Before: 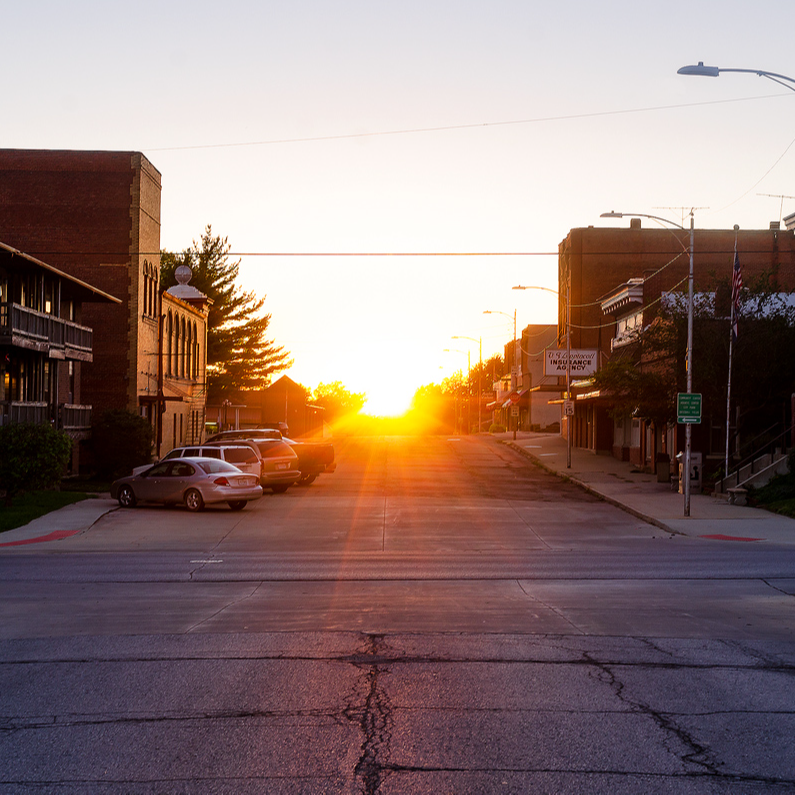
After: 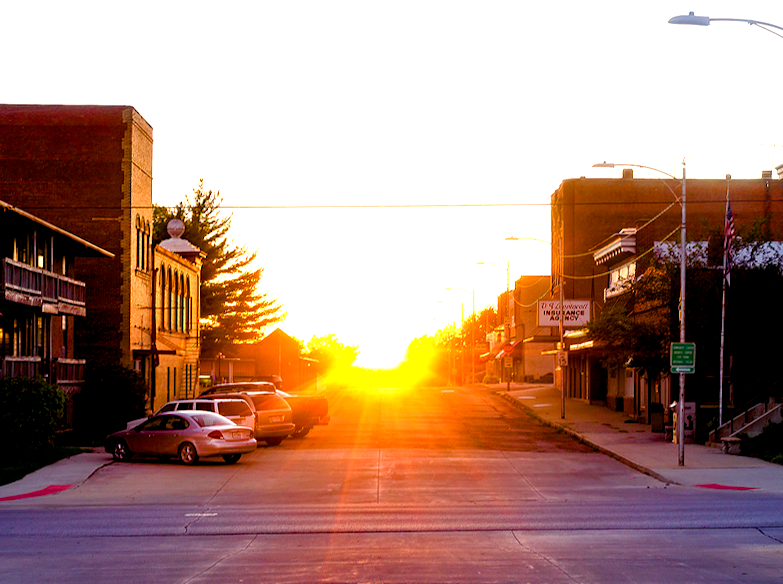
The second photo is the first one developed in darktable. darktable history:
color balance rgb: shadows lift › chroma 3%, shadows lift › hue 280.8°, power › hue 330°, highlights gain › chroma 3%, highlights gain › hue 75.6°, global offset › luminance -1%, perceptual saturation grading › global saturation 20%, perceptual saturation grading › highlights -25%, perceptual saturation grading › shadows 50%, global vibrance 20%
rotate and perspective: rotation -0.45°, automatic cropping original format, crop left 0.008, crop right 0.992, crop top 0.012, crop bottom 0.988
crop: left 0.387%, top 5.469%, bottom 19.809%
exposure: black level correction 0, exposure 0.95 EV, compensate exposure bias true, compensate highlight preservation false
